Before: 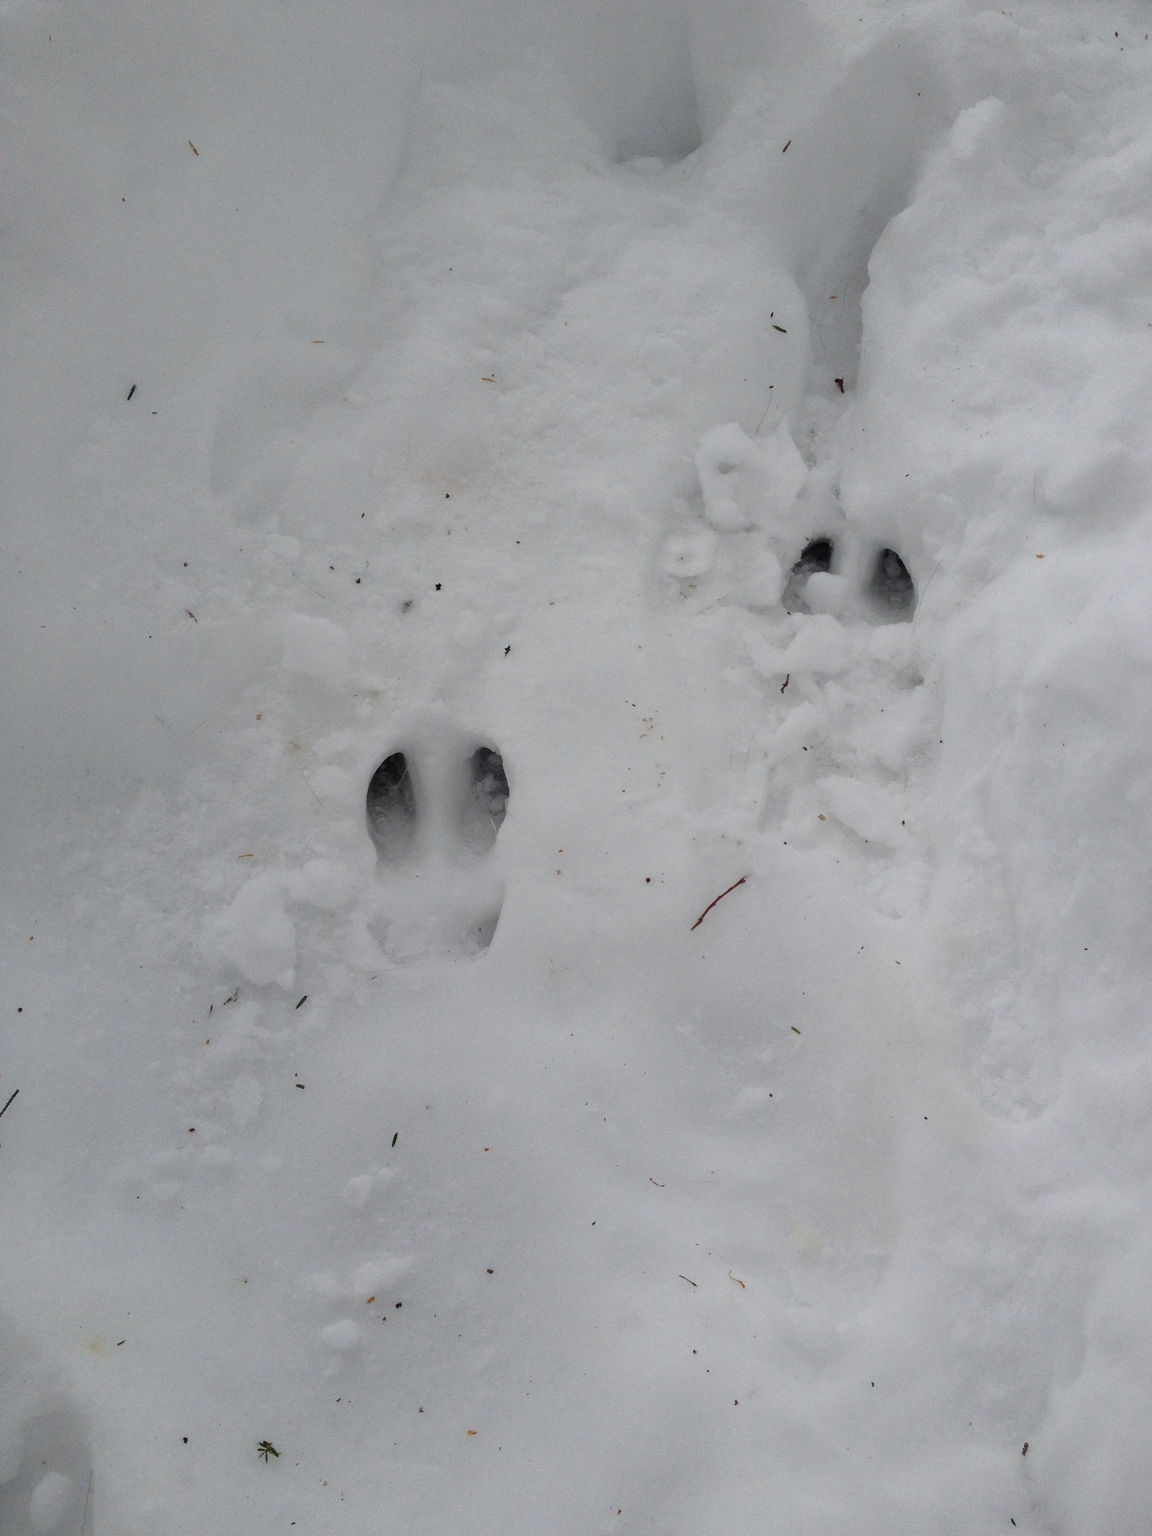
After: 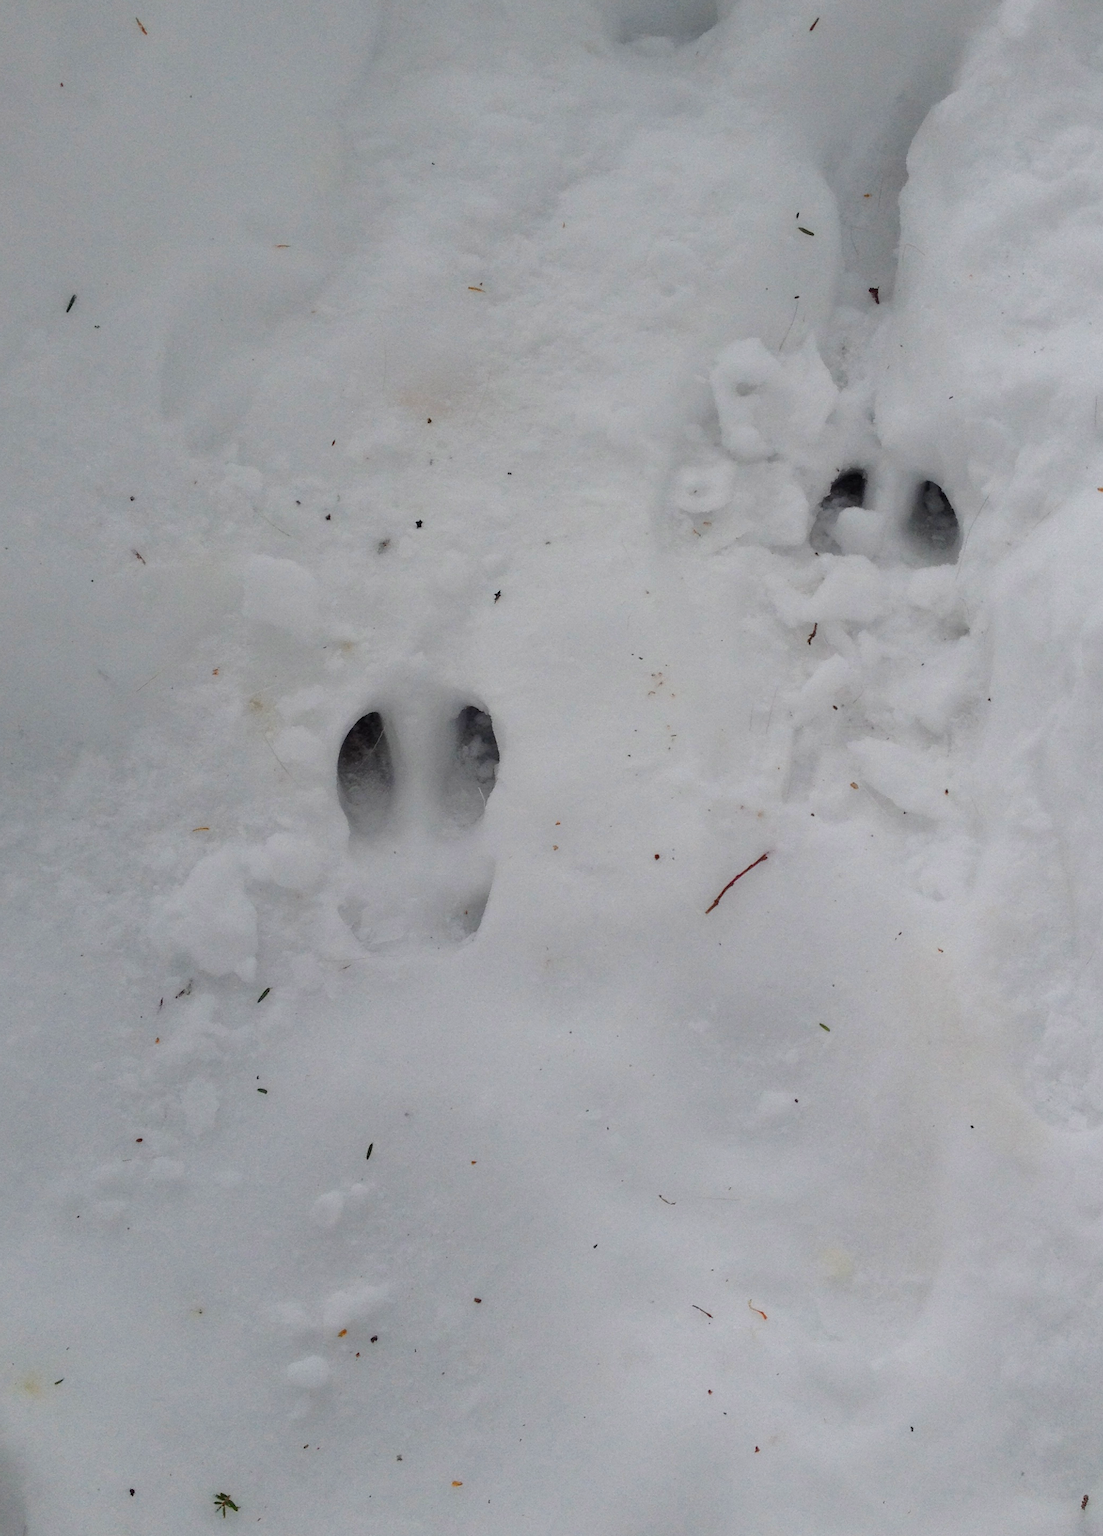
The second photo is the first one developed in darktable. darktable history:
crop: left 6.04%, top 8.167%, right 9.541%, bottom 3.682%
color correction: highlights b* -0.044, saturation 1.36
